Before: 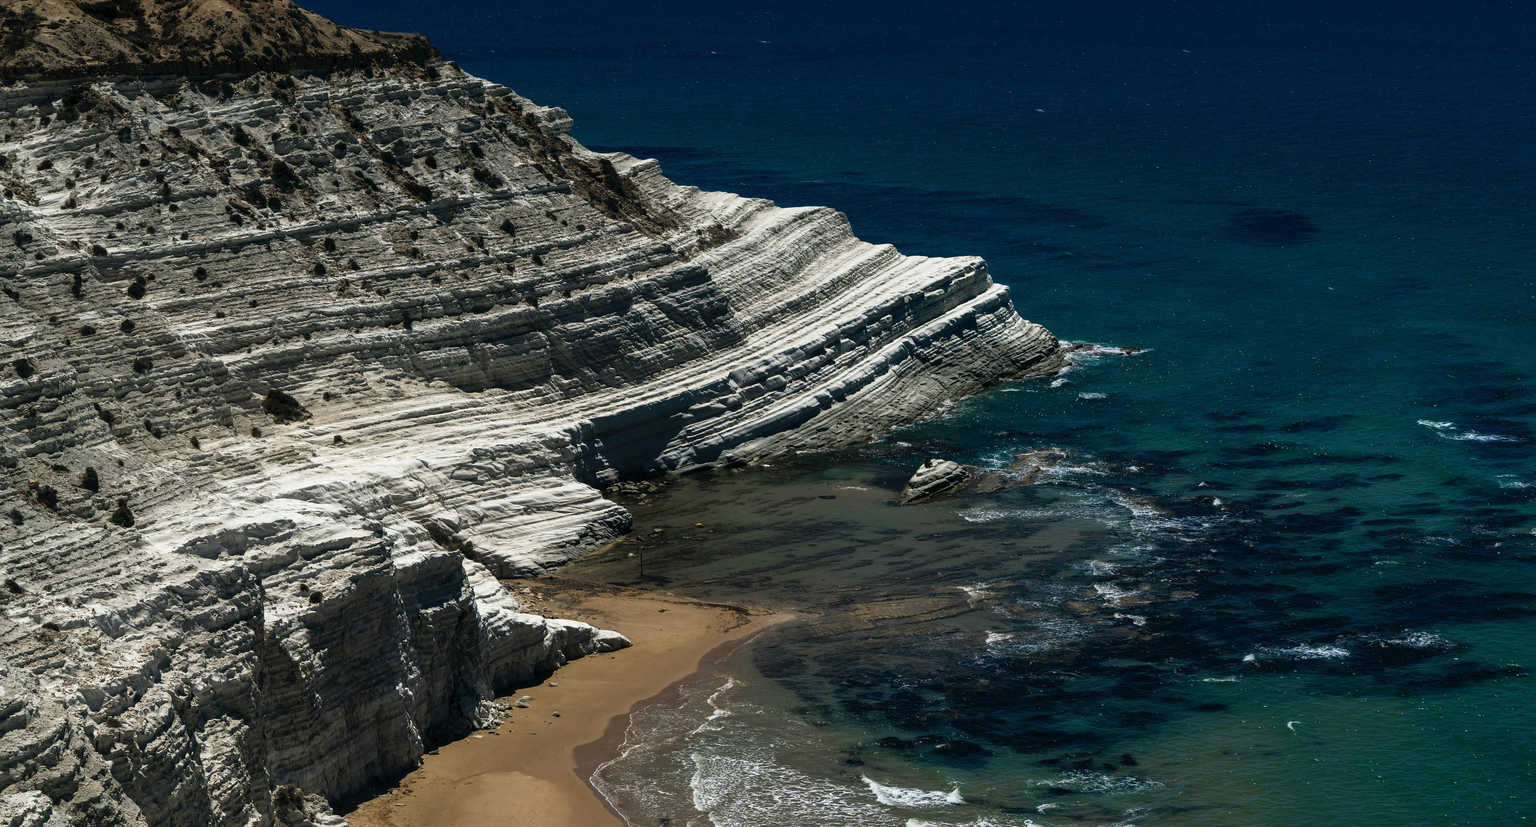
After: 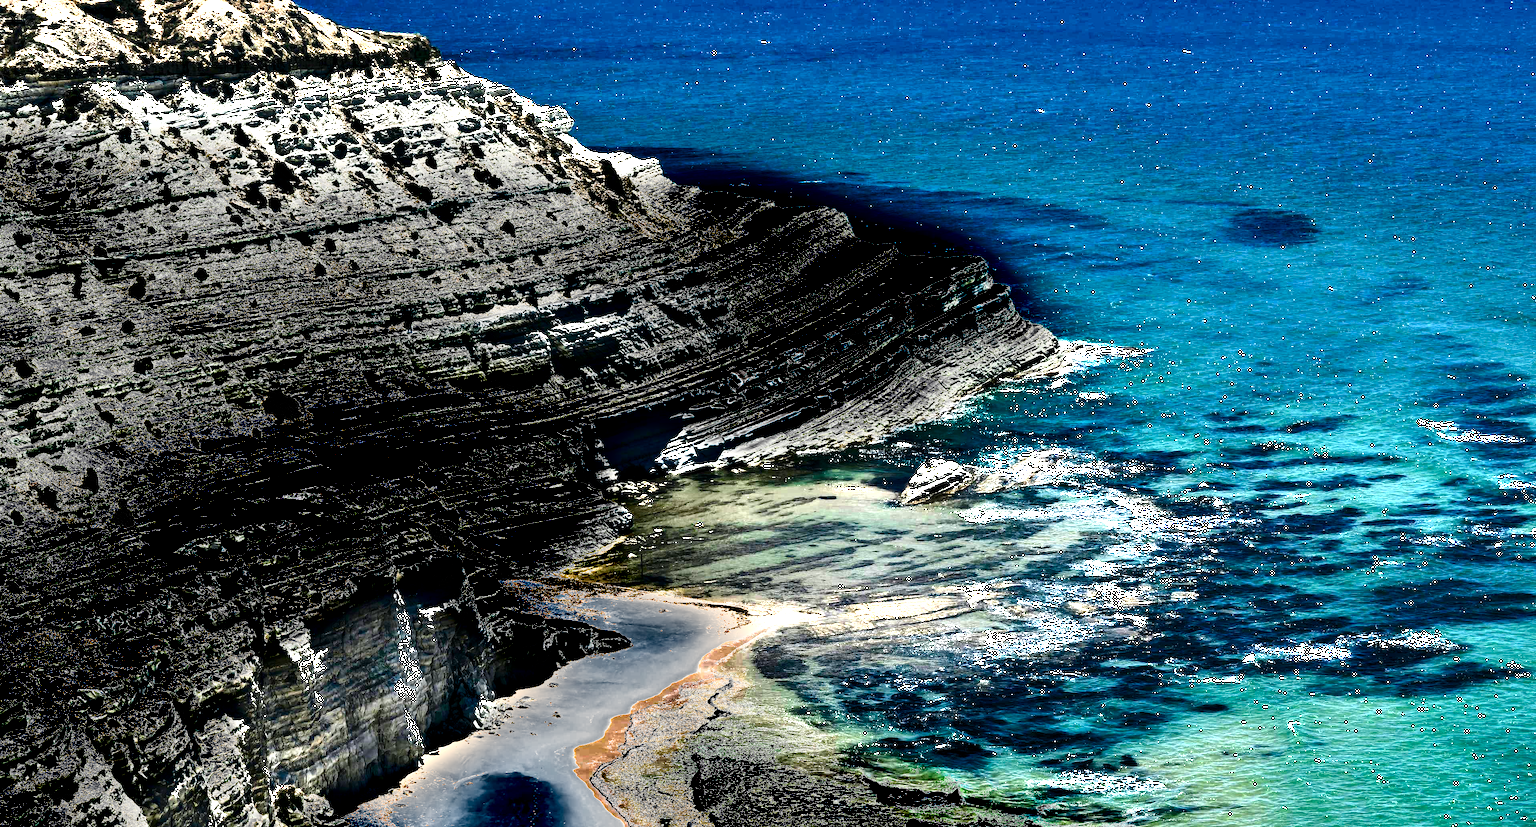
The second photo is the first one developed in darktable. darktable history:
shadows and highlights: low approximation 0.01, soften with gaussian
contrast equalizer: octaves 7, y [[0.6 ×6], [0.55 ×6], [0 ×6], [0 ×6], [0 ×6]]
color balance rgb: linear chroma grading › global chroma 0.254%, perceptual saturation grading › global saturation 20%, perceptual saturation grading › highlights -50.279%, perceptual saturation grading › shadows 30.986%, perceptual brilliance grading › highlights 17.872%, perceptual brilliance grading › mid-tones 31.351%, perceptual brilliance grading › shadows -31.781%
exposure: exposure 3.035 EV, compensate highlight preservation false
